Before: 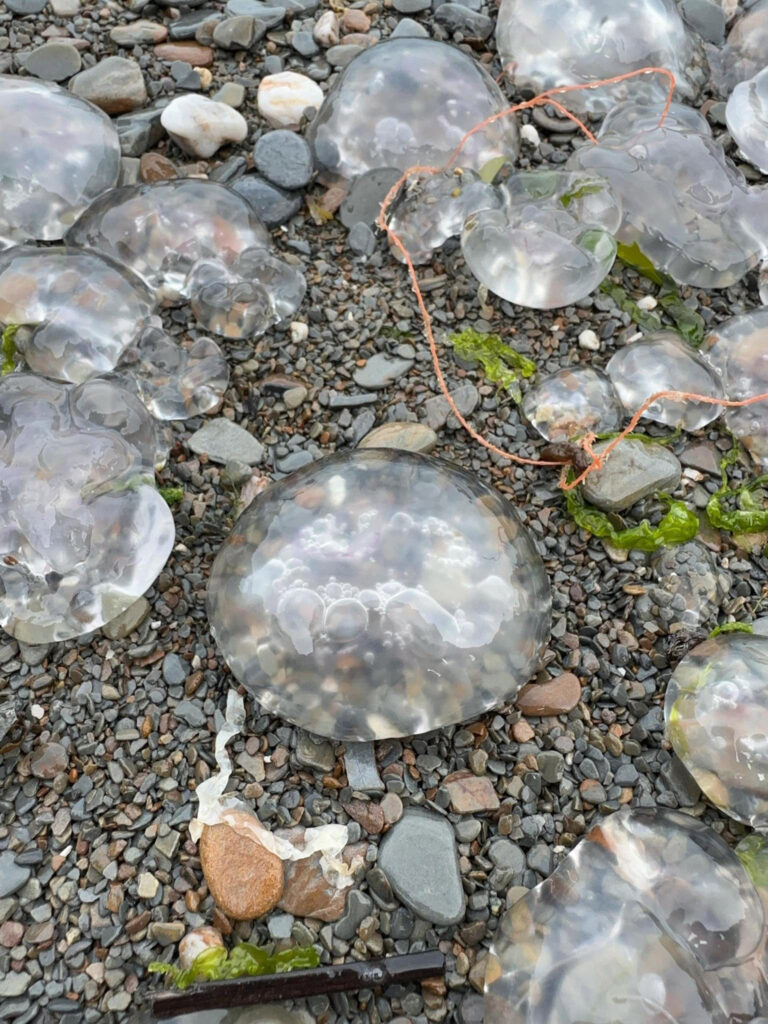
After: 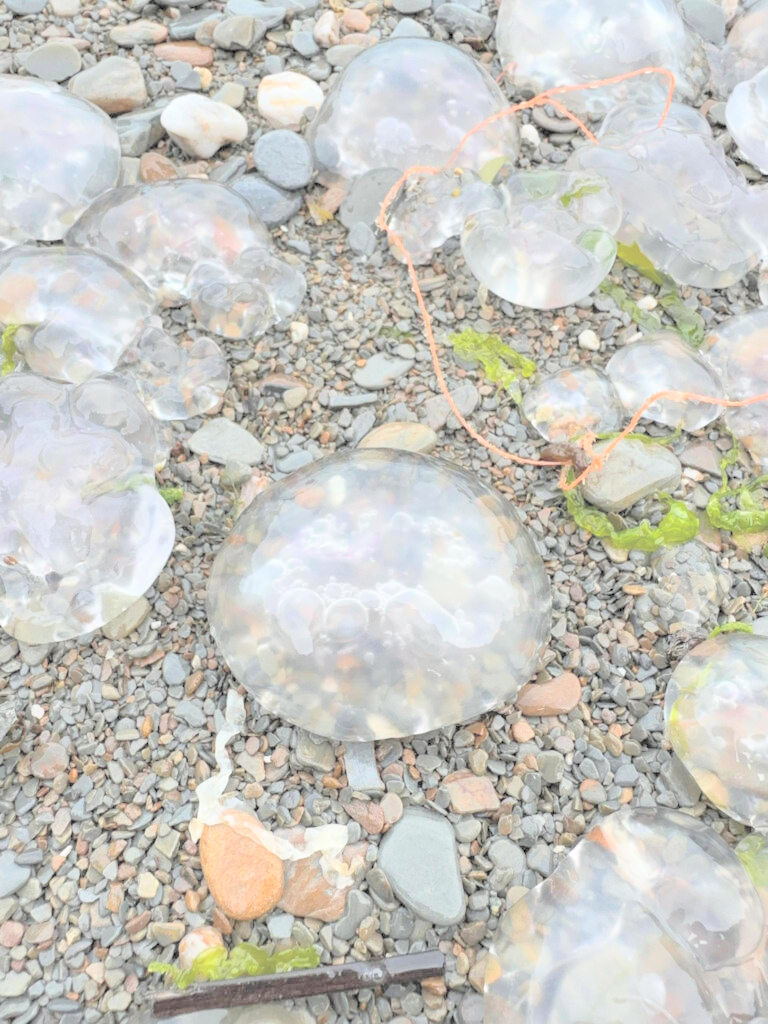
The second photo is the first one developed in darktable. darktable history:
contrast brightness saturation: brightness 1
rotate and perspective: automatic cropping off
